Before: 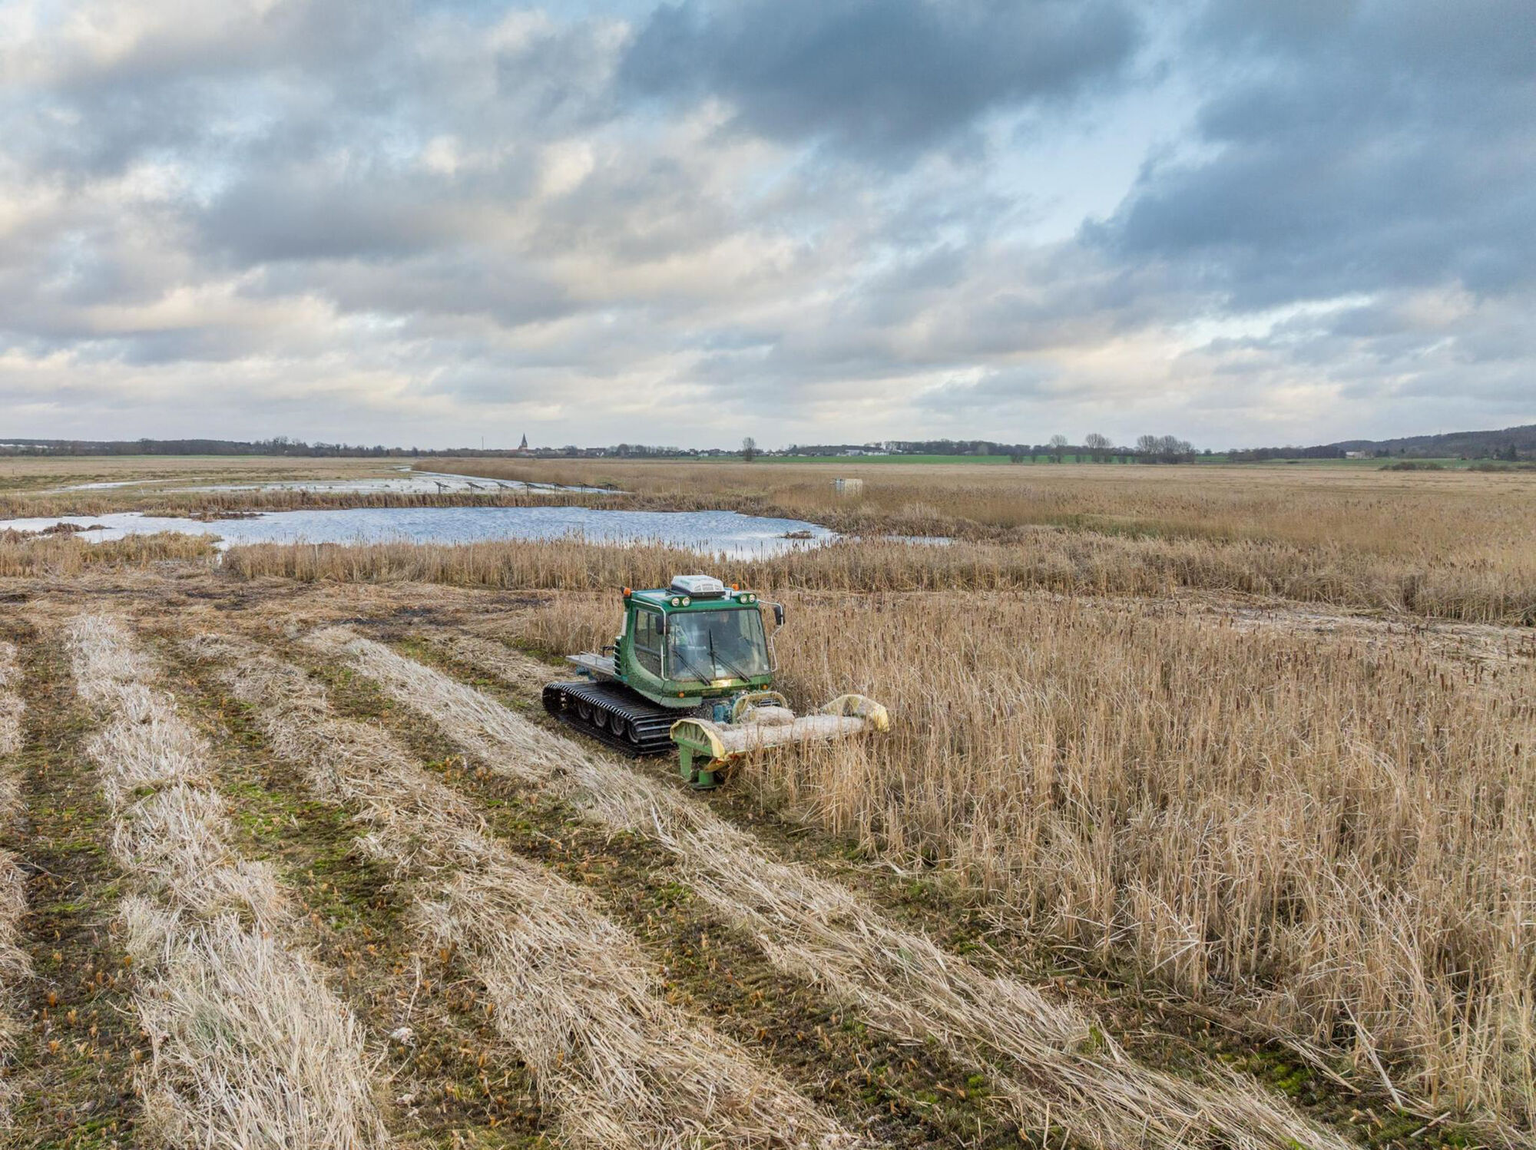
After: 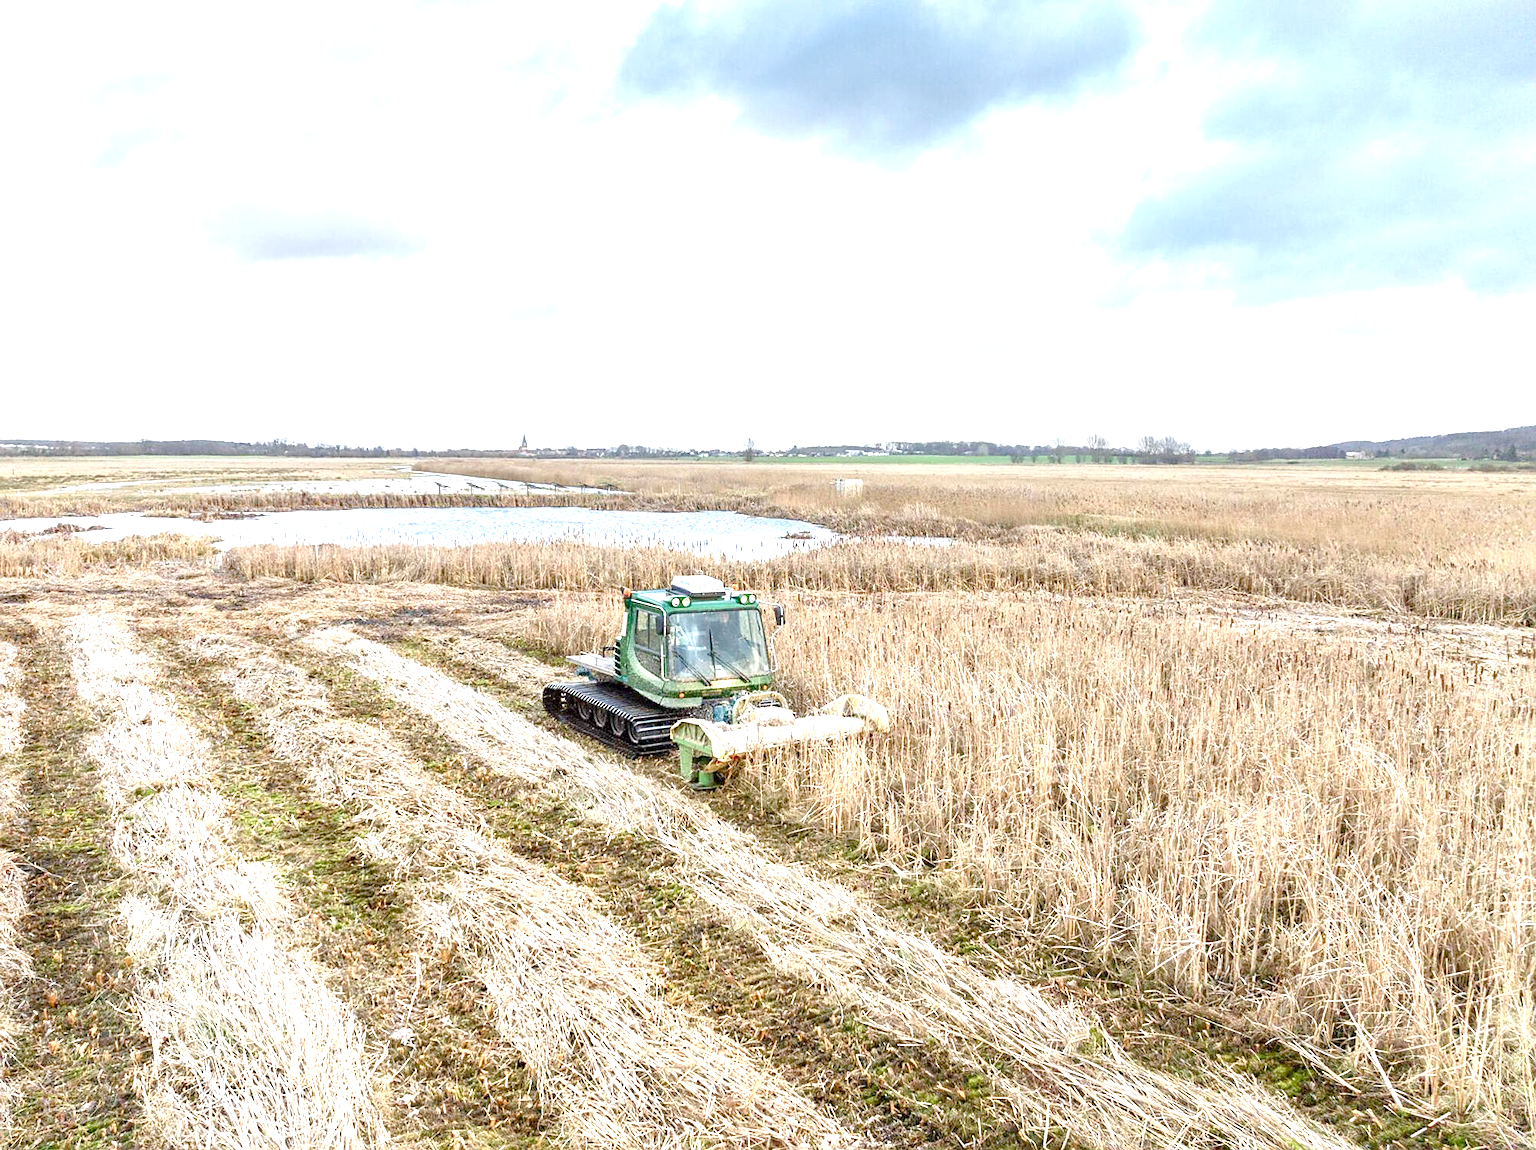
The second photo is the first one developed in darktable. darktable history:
sharpen: radius 1.864, amount 0.398, threshold 1.271
exposure: black level correction 0.001, exposure 1.719 EV, compensate exposure bias true, compensate highlight preservation false
color balance rgb: shadows lift › chroma 1%, shadows lift › hue 113°, highlights gain › chroma 0.2%, highlights gain › hue 333°, perceptual saturation grading › global saturation 20%, perceptual saturation grading › highlights -50%, perceptual saturation grading › shadows 25%, contrast -10%
